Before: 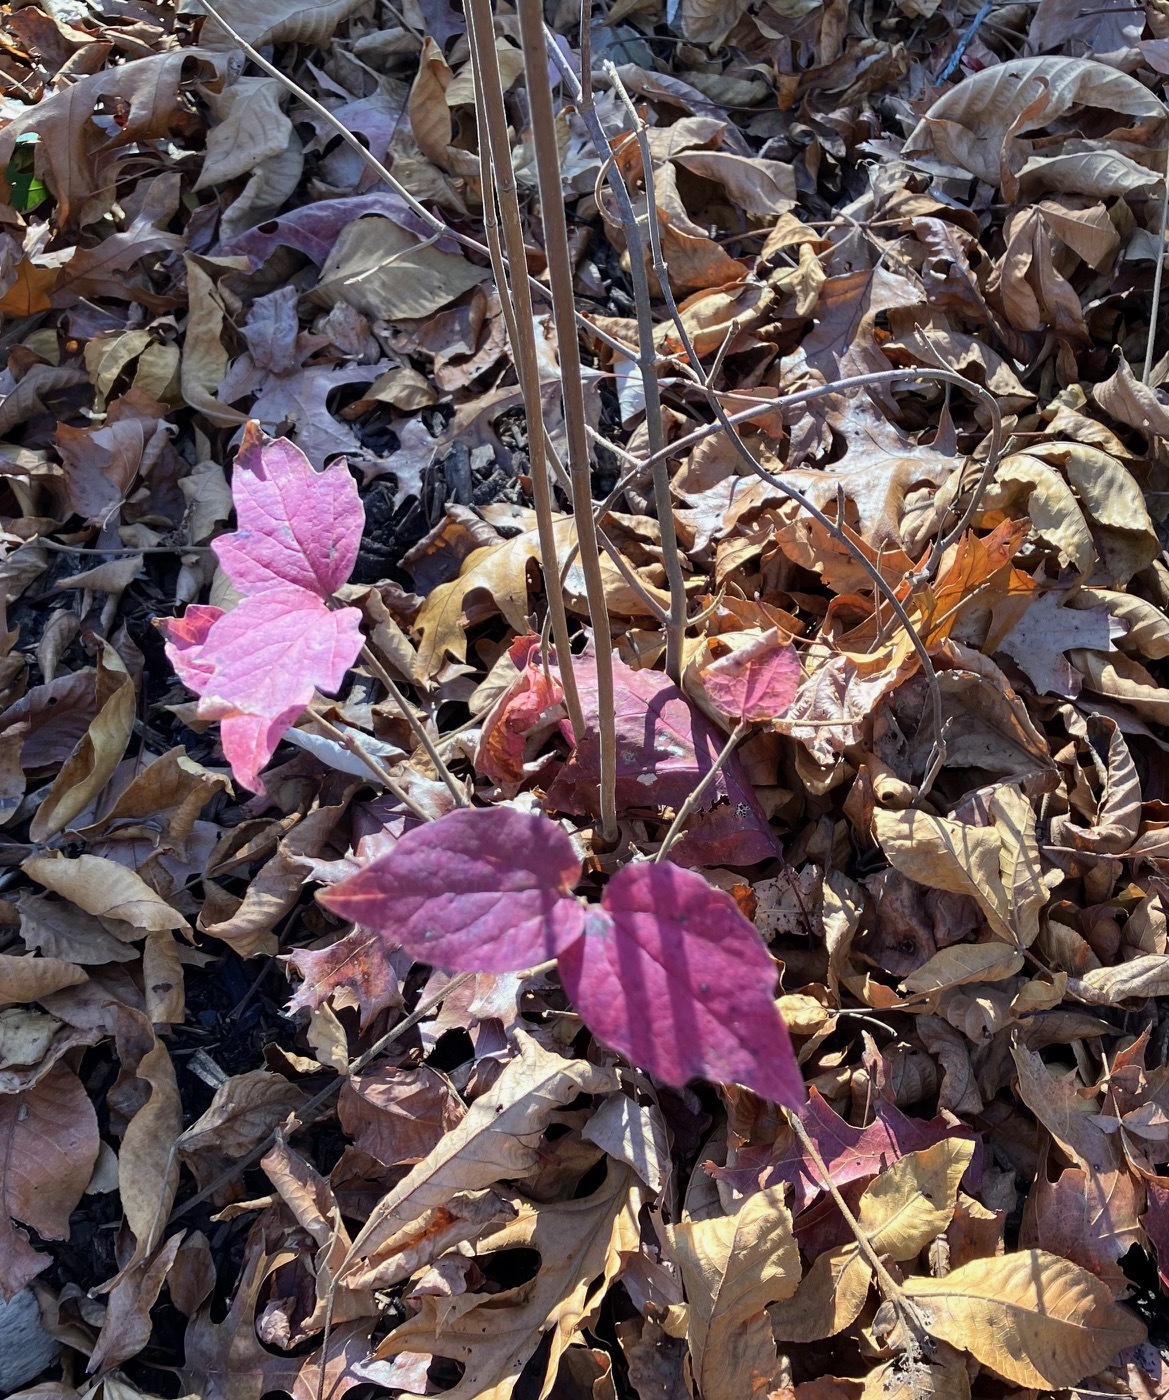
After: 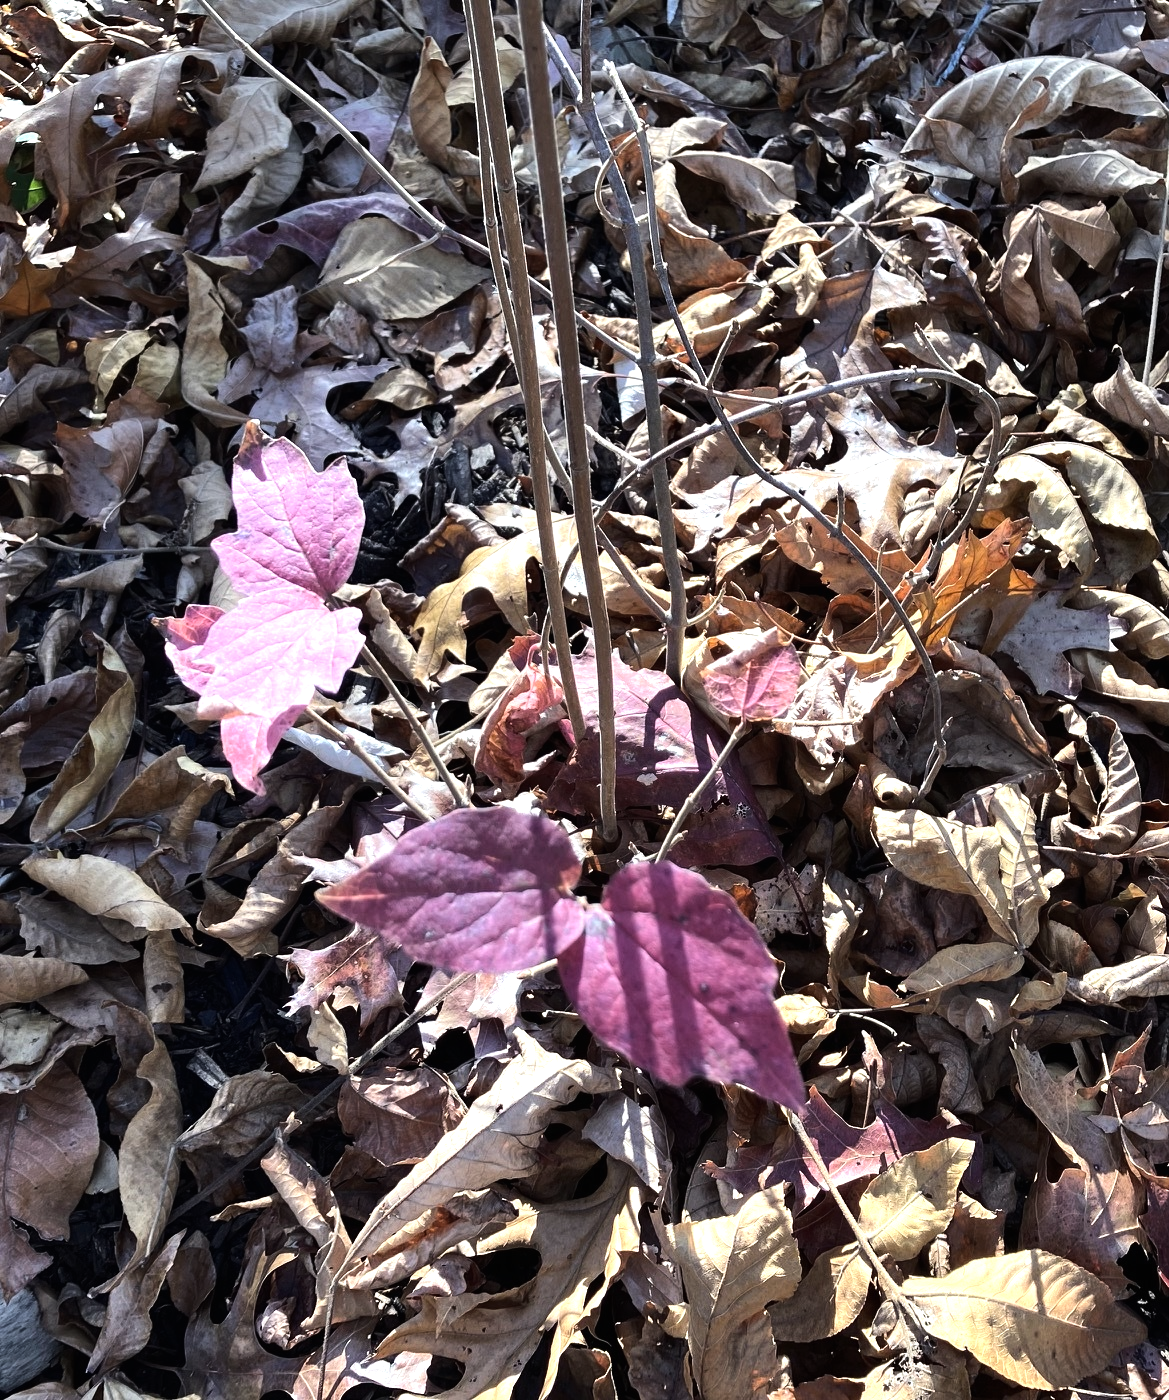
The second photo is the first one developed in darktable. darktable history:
contrast brightness saturation: contrast 0.06, brightness -0.01, saturation -0.23
exposure: black level correction -0.005, exposure 0.054 EV, compensate highlight preservation false
tone equalizer: -8 EV -0.75 EV, -7 EV -0.7 EV, -6 EV -0.6 EV, -5 EV -0.4 EV, -3 EV 0.4 EV, -2 EV 0.6 EV, -1 EV 0.7 EV, +0 EV 0.75 EV, edges refinement/feathering 500, mask exposure compensation -1.57 EV, preserve details no
